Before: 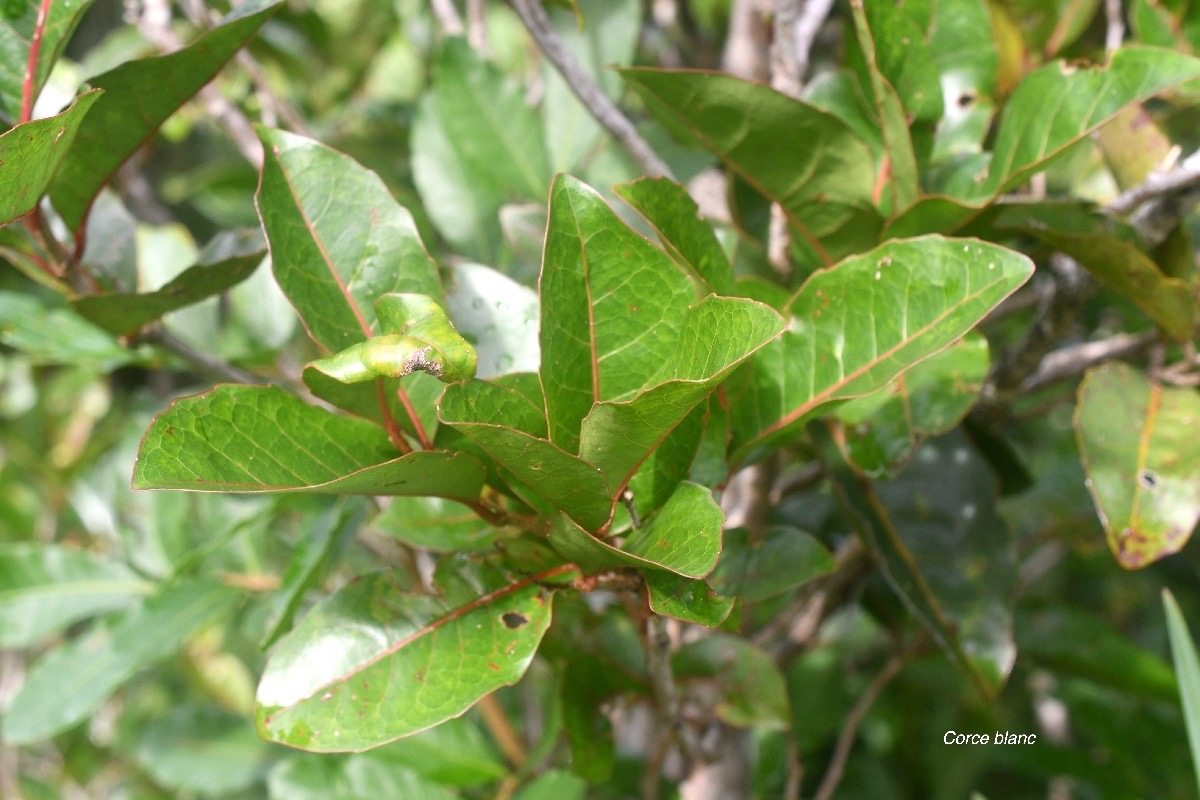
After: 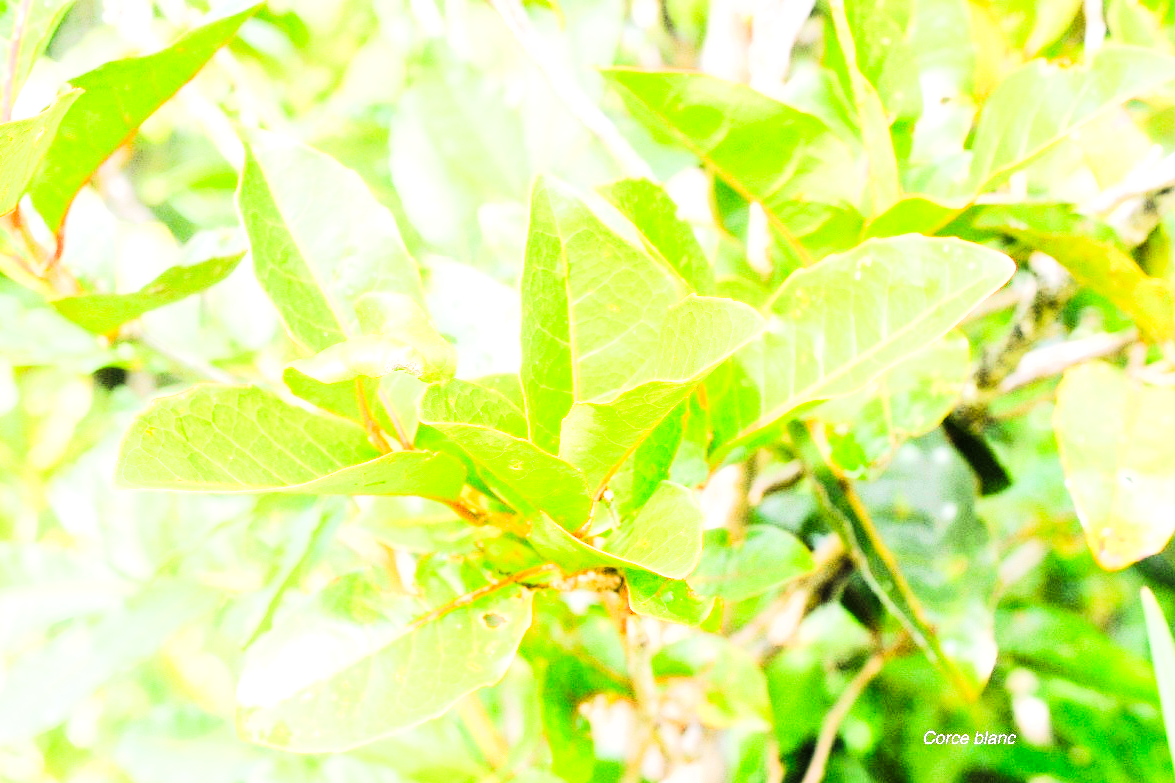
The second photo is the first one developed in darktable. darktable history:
tone curve: curves: ch0 [(0, 0) (0.16, 0.055) (0.506, 0.762) (1, 1.024)], color space Lab, linked channels, preserve colors none
crop: left 1.743%, right 0.268%, bottom 2.011%
exposure: black level correction 0, exposure 1.625 EV, compensate exposure bias true, compensate highlight preservation false
base curve: curves: ch0 [(0, 0) (0.036, 0.025) (0.121, 0.166) (0.206, 0.329) (0.605, 0.79) (1, 1)], preserve colors none
